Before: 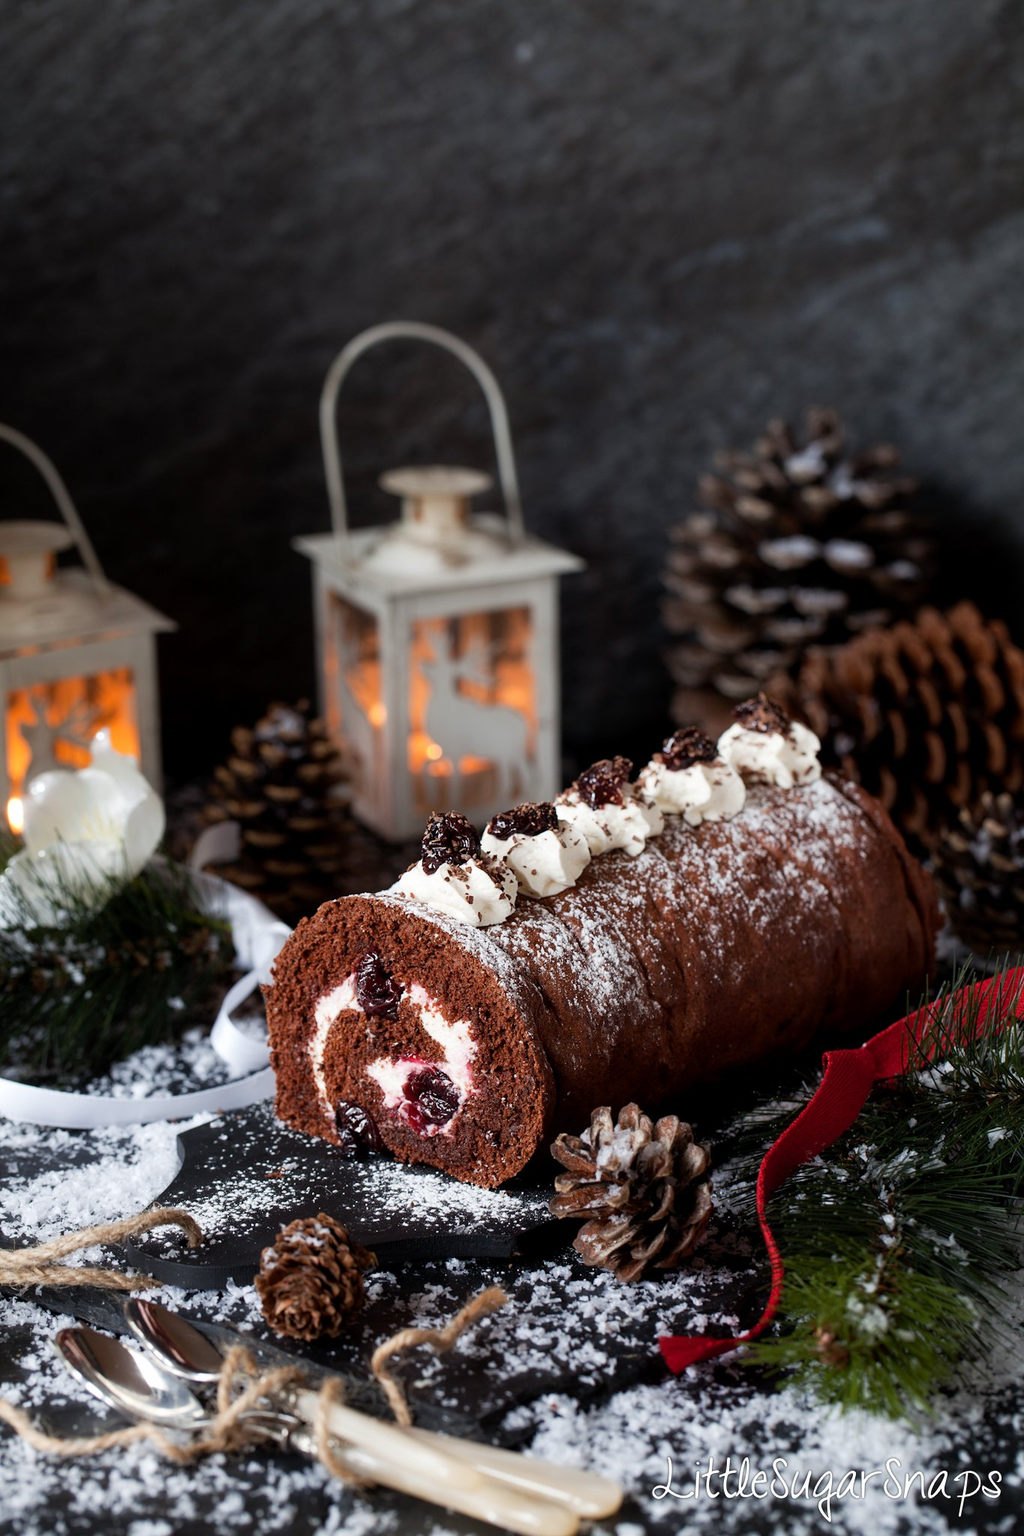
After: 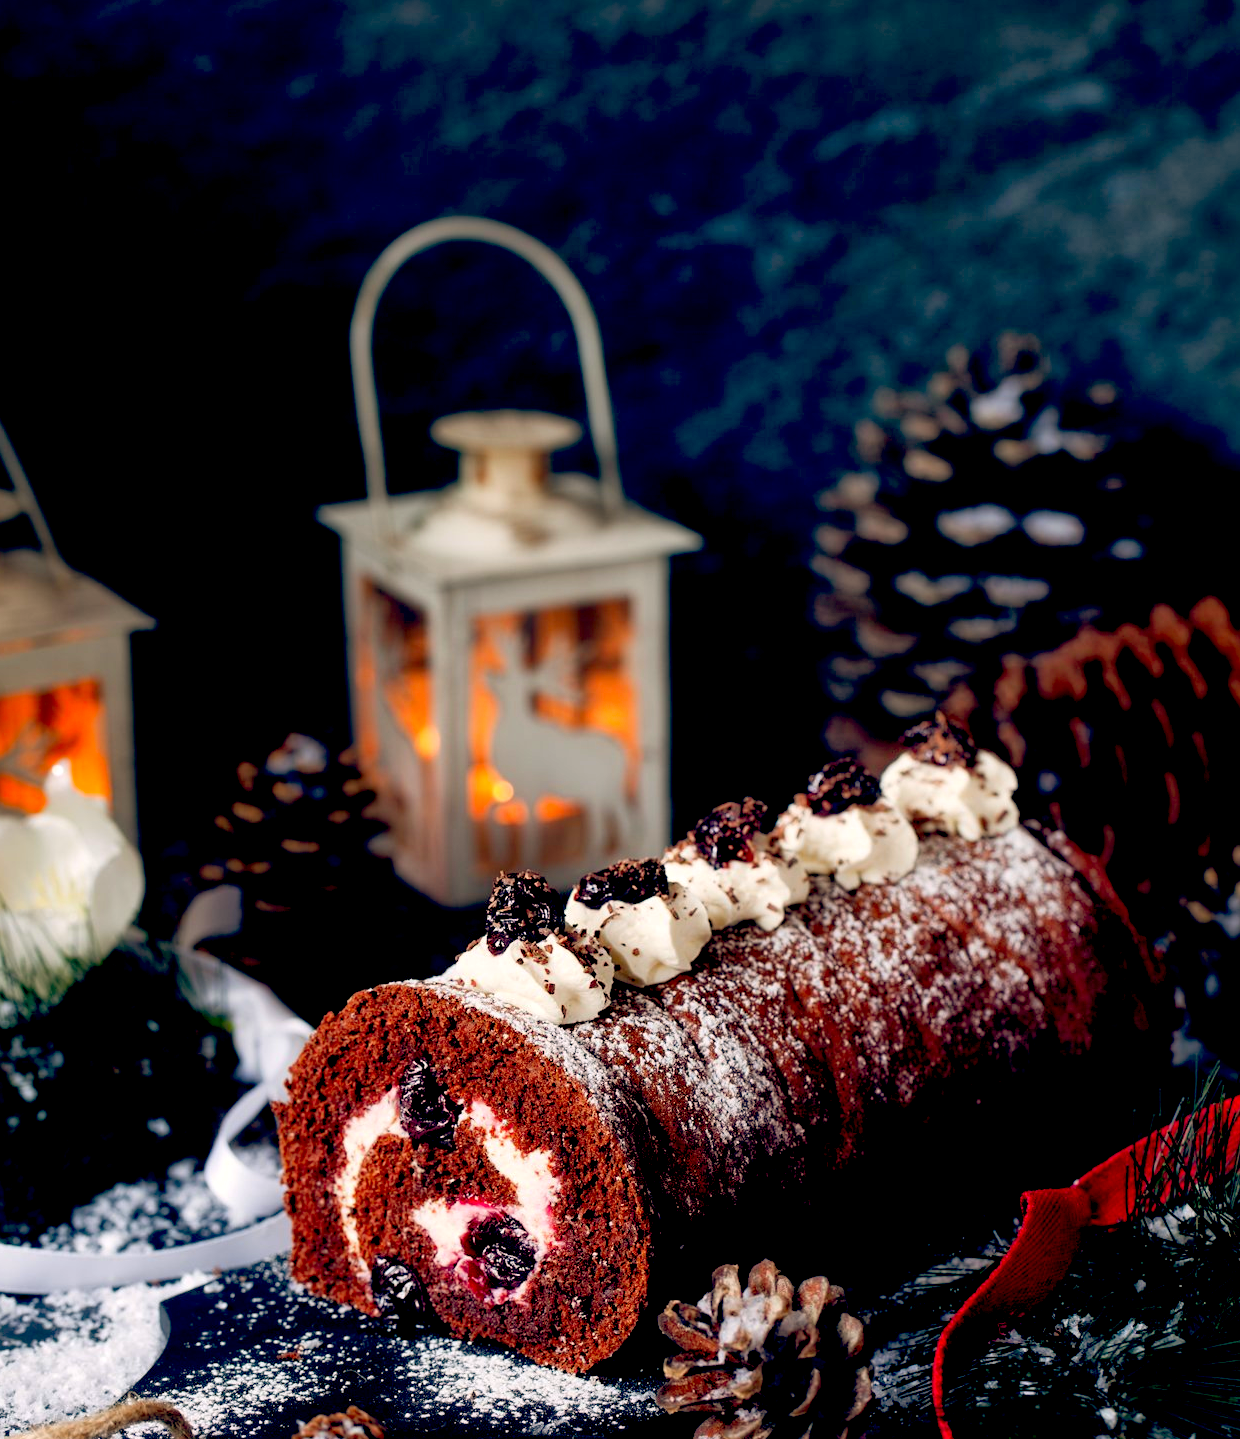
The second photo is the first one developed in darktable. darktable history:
color balance: lift [0.975, 0.993, 1, 1.015], gamma [1.1, 1, 1, 0.945], gain [1, 1.04, 1, 0.95]
local contrast: mode bilateral grid, contrast 20, coarseness 50, detail 140%, midtone range 0.2
crop: left 5.596%, top 10.314%, right 3.534%, bottom 19.395%
contrast brightness saturation: saturation 0.5
